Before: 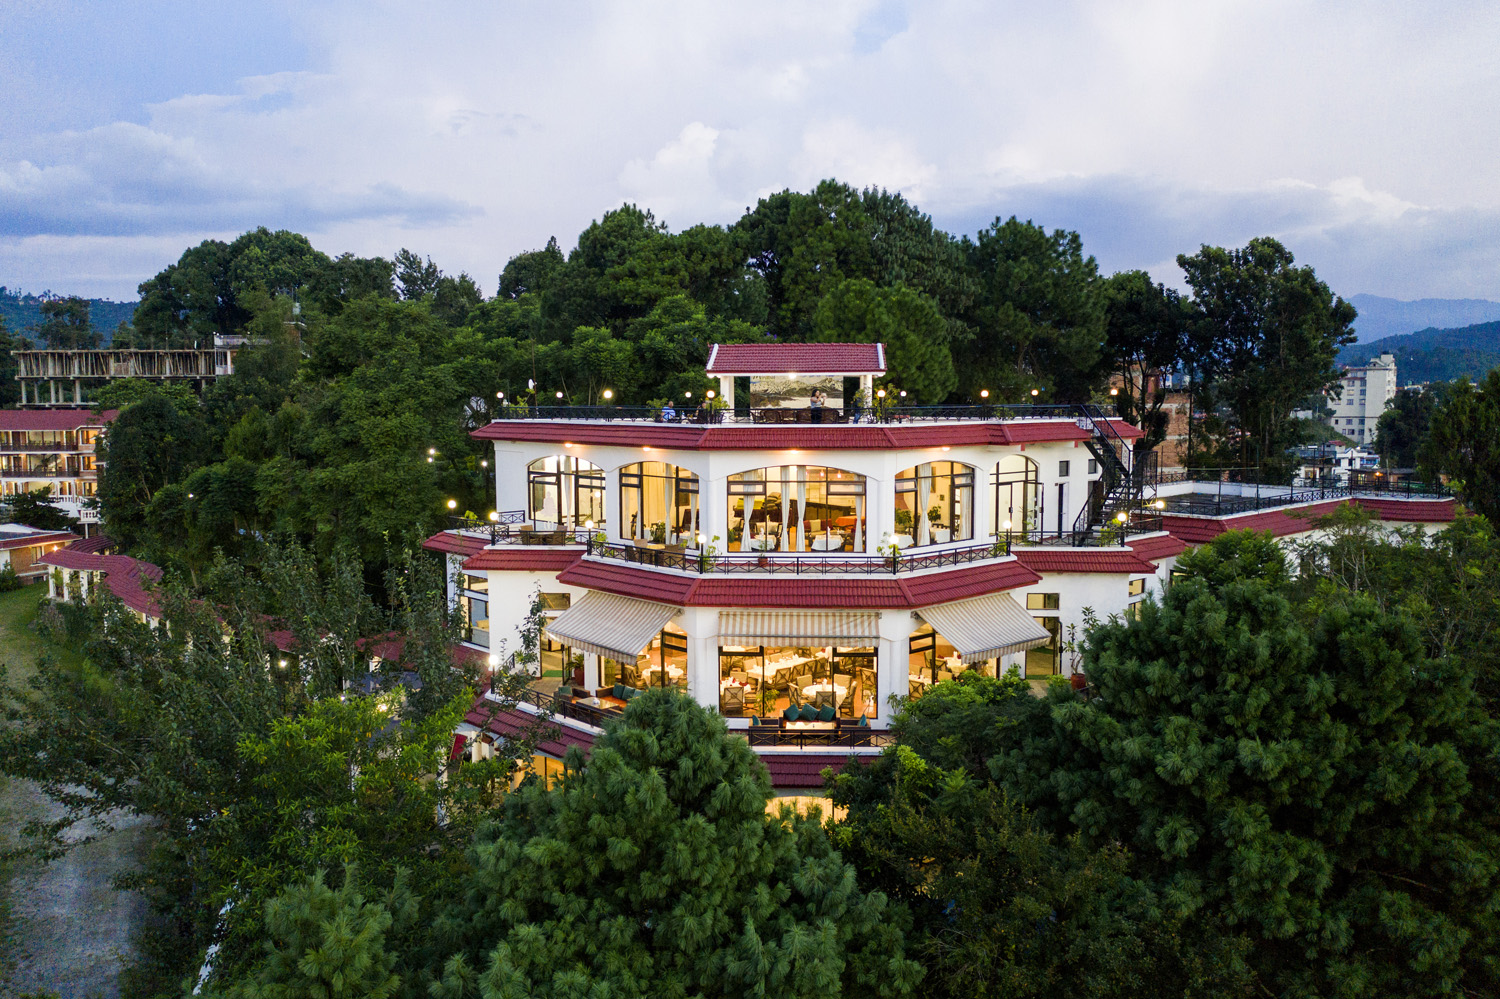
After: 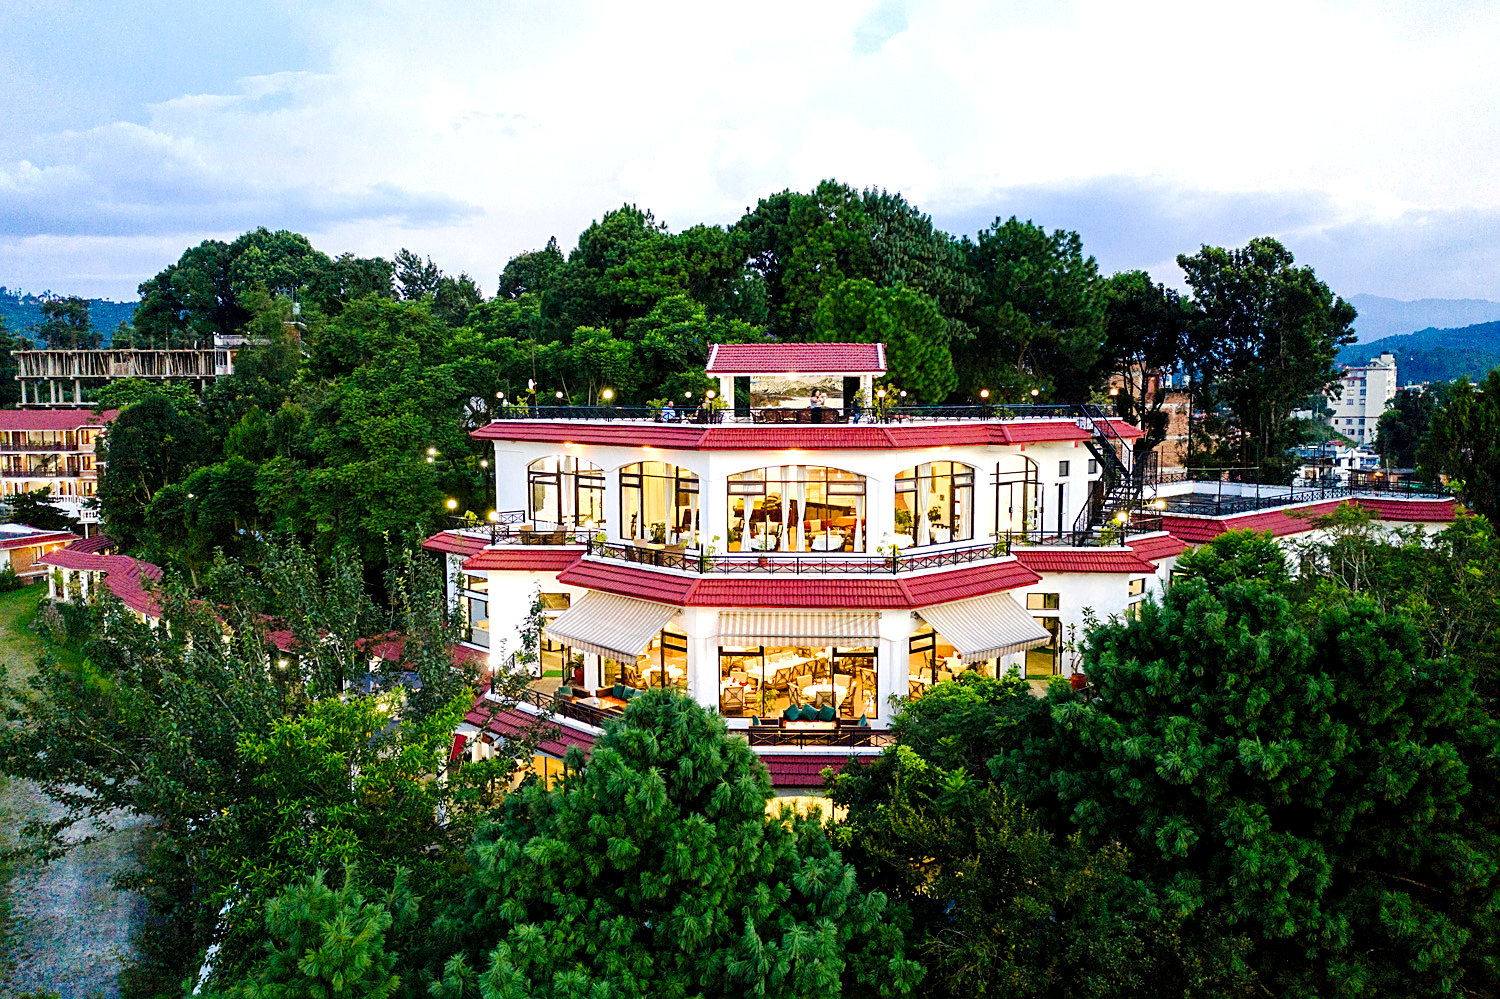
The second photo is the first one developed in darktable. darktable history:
tone curve: curves: ch0 [(0, 0) (0.003, 0.009) (0.011, 0.013) (0.025, 0.022) (0.044, 0.039) (0.069, 0.055) (0.1, 0.077) (0.136, 0.113) (0.177, 0.158) (0.224, 0.213) (0.277, 0.289) (0.335, 0.367) (0.399, 0.451) (0.468, 0.532) (0.543, 0.615) (0.623, 0.696) (0.709, 0.755) (0.801, 0.818) (0.898, 0.893) (1, 1)], preserve colors none
sharpen: on, module defaults
exposure: black level correction 0.001, exposure 0.498 EV, compensate exposure bias true, compensate highlight preservation false
